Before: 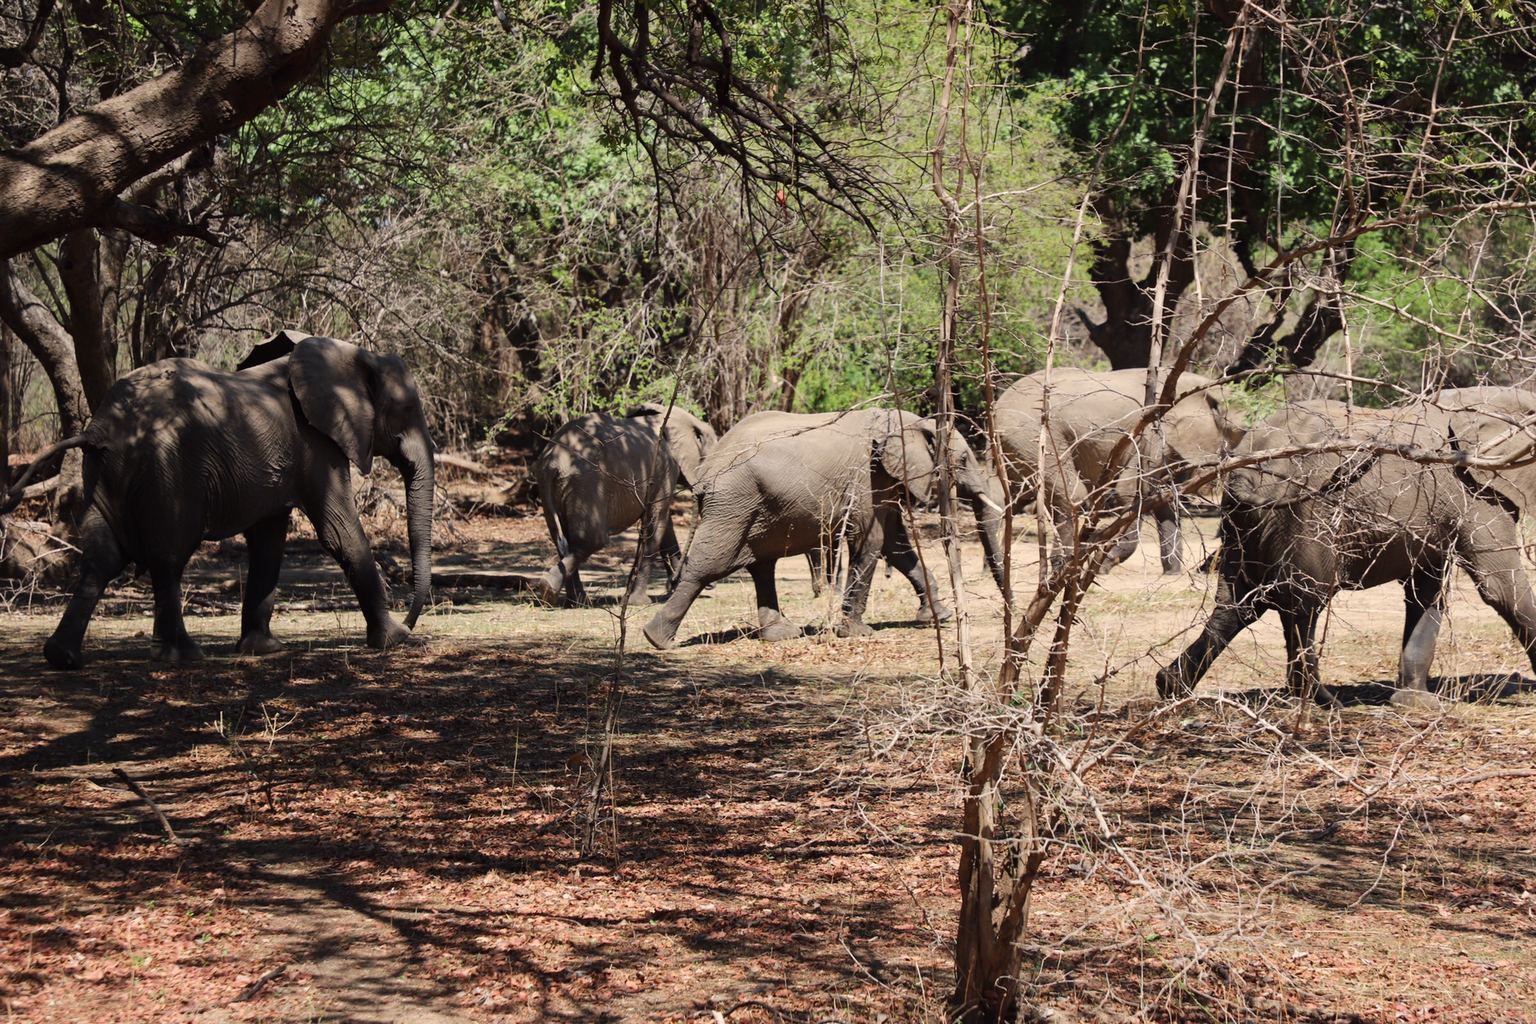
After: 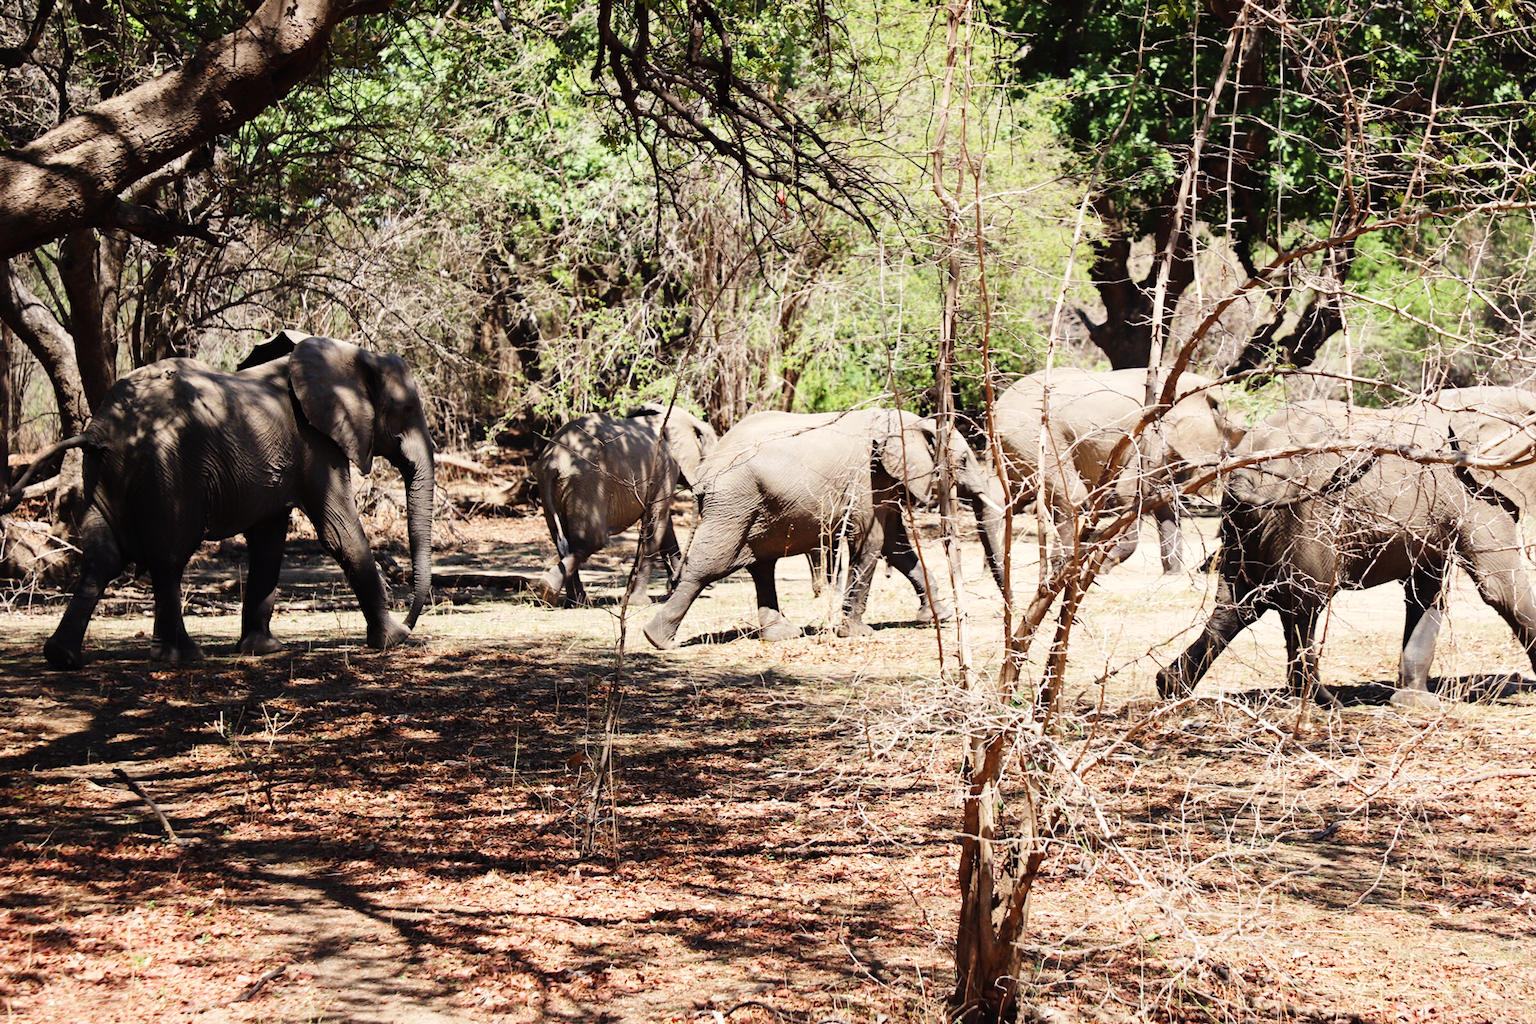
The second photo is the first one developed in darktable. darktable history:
base curve: curves: ch0 [(0, 0) (0.008, 0.007) (0.022, 0.029) (0.048, 0.089) (0.092, 0.197) (0.191, 0.399) (0.275, 0.534) (0.357, 0.65) (0.477, 0.78) (0.542, 0.833) (0.799, 0.973) (1, 1)], preserve colors none
